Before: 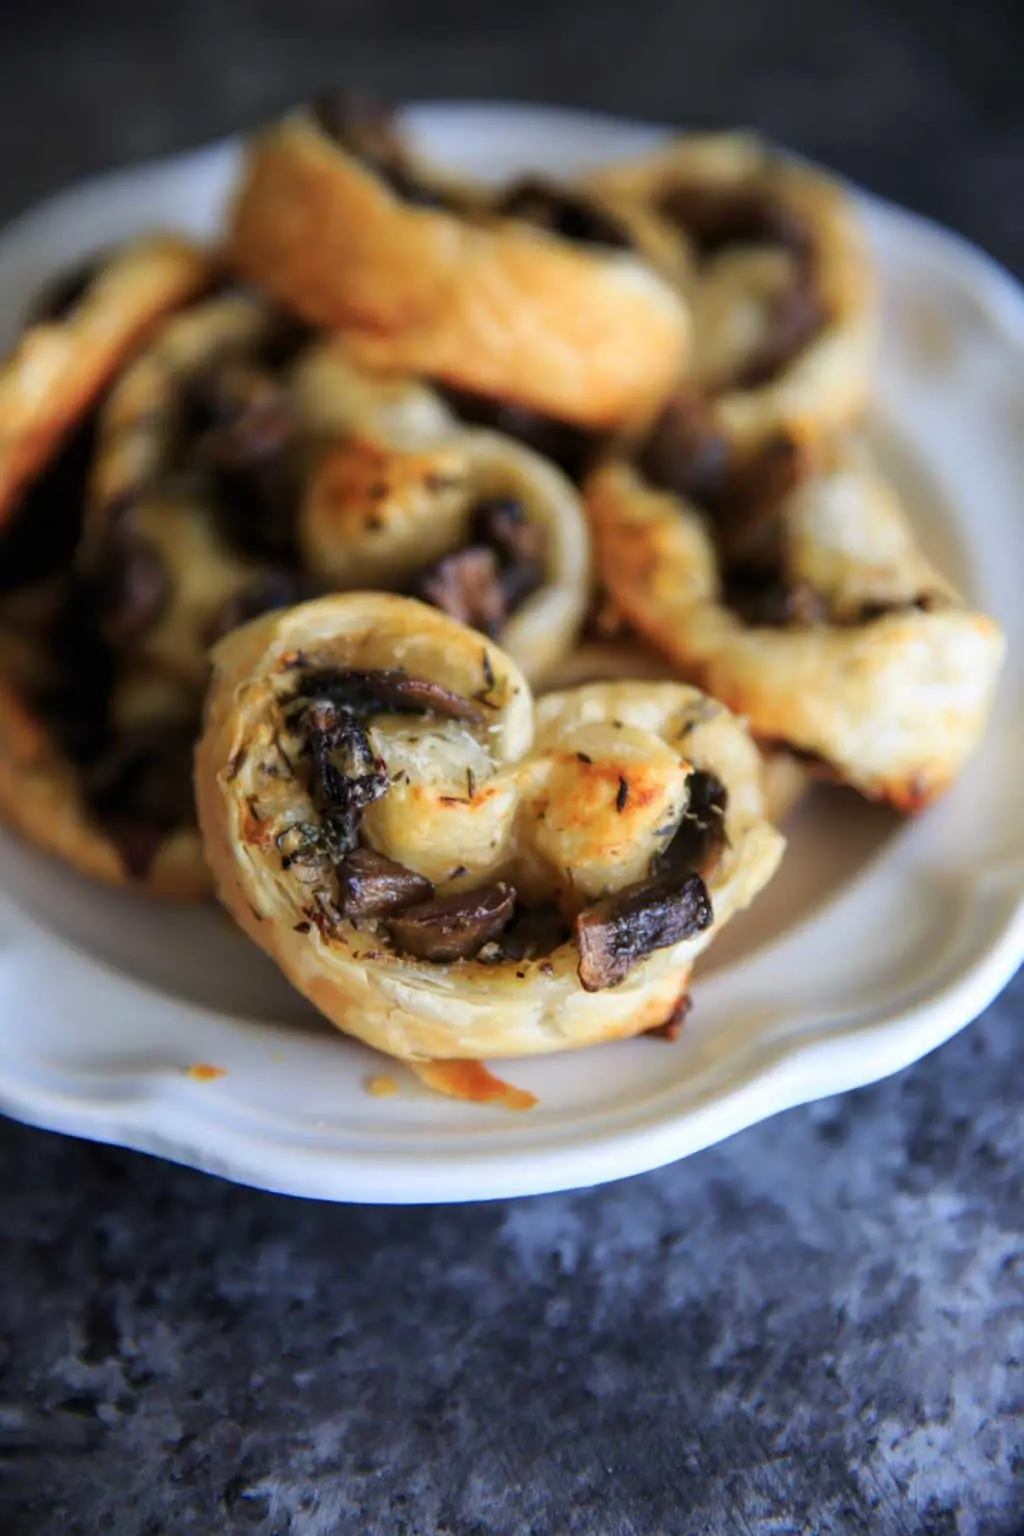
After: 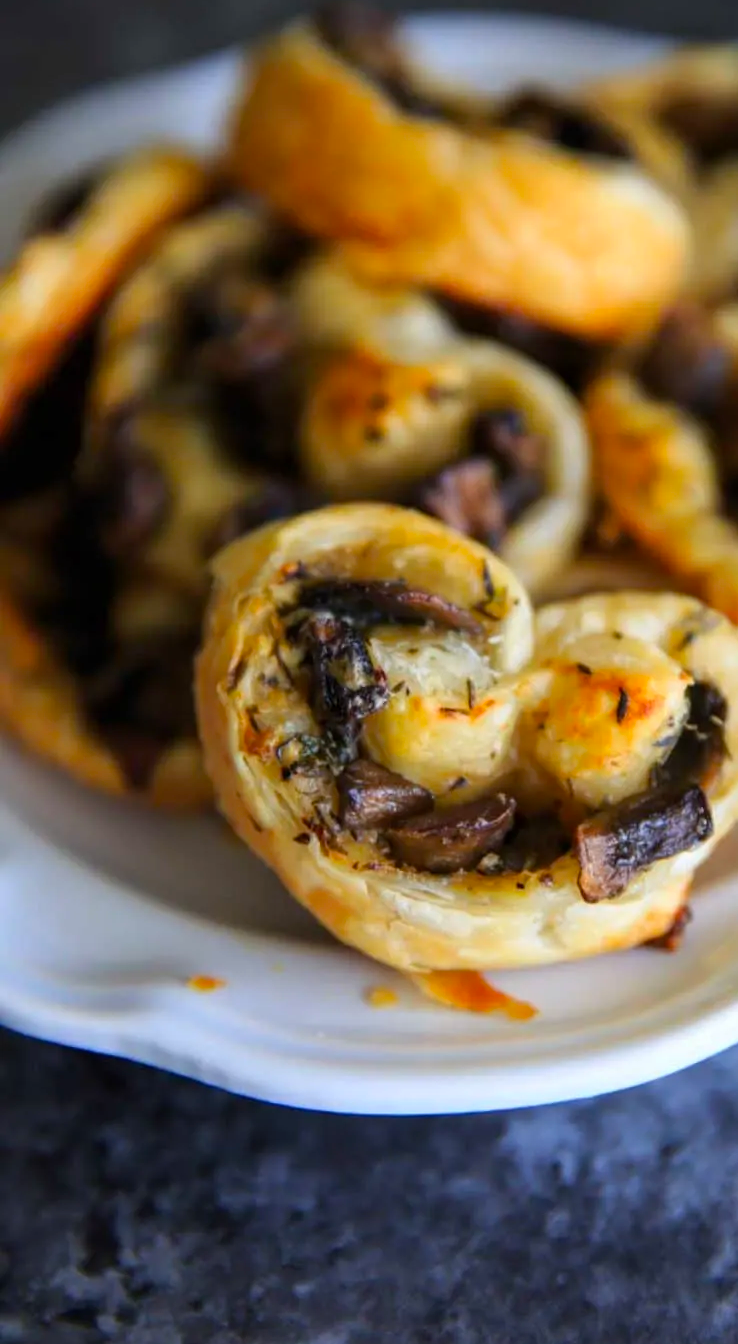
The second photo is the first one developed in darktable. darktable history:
crop: top 5.803%, right 27.864%, bottom 5.804%
color balance: output saturation 120%
